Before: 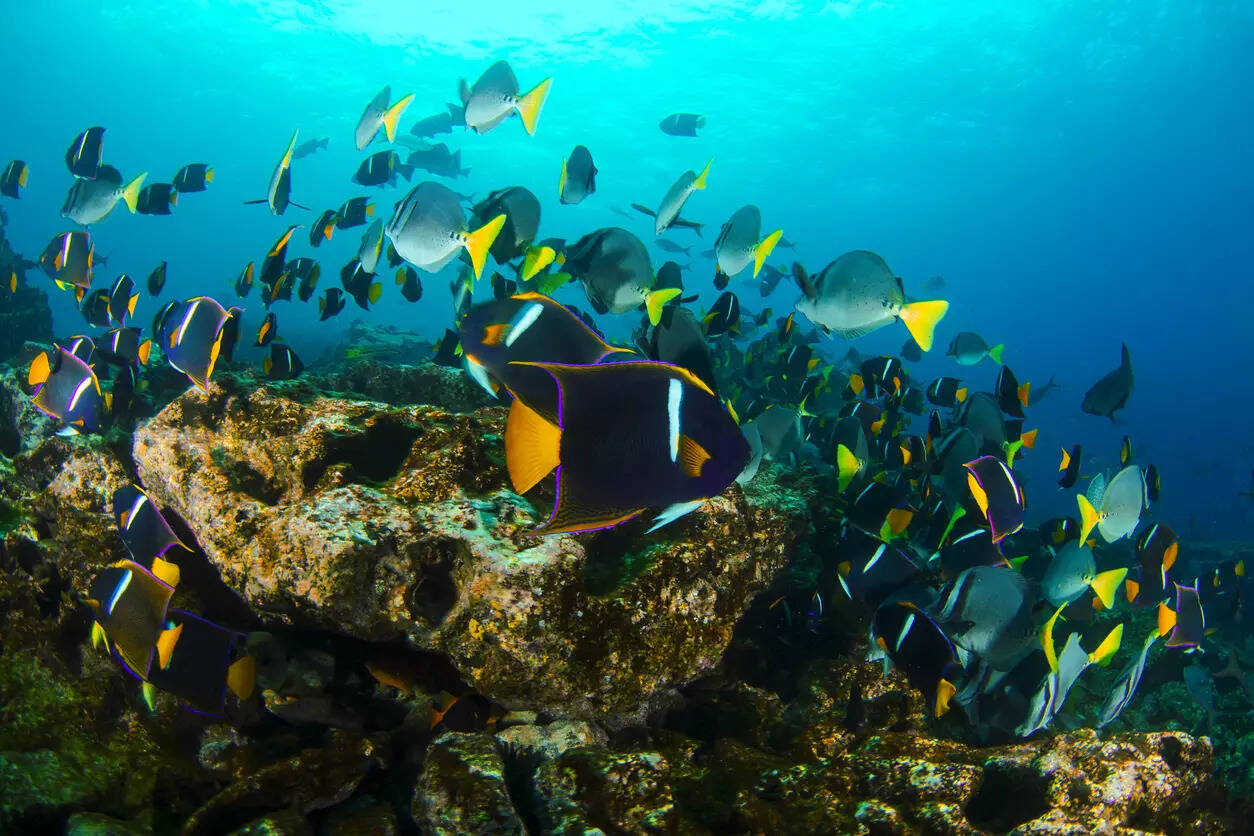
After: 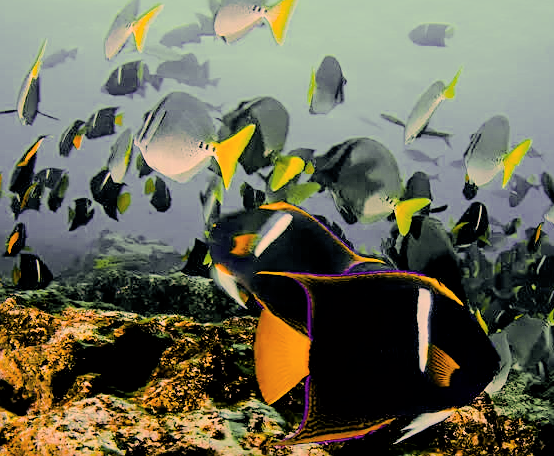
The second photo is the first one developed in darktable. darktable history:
shadows and highlights: shadows -19.96, white point adjustment -1.86, highlights -34.75
crop: left 20.028%, top 10.846%, right 35.784%, bottom 34.538%
sharpen: on, module defaults
color balance rgb: perceptual saturation grading › global saturation 19.872%, saturation formula JzAzBz (2021)
color correction: highlights a* 39.52, highlights b* 39.73, saturation 0.687
exposure: black level correction 0.008, exposure 0.982 EV, compensate exposure bias true, compensate highlight preservation false
haze removal: strength 0.127, distance 0.256, compatibility mode true, adaptive false
filmic rgb: black relative exposure -4.19 EV, white relative exposure 5.11 EV, hardness 2.1, contrast 1.162
